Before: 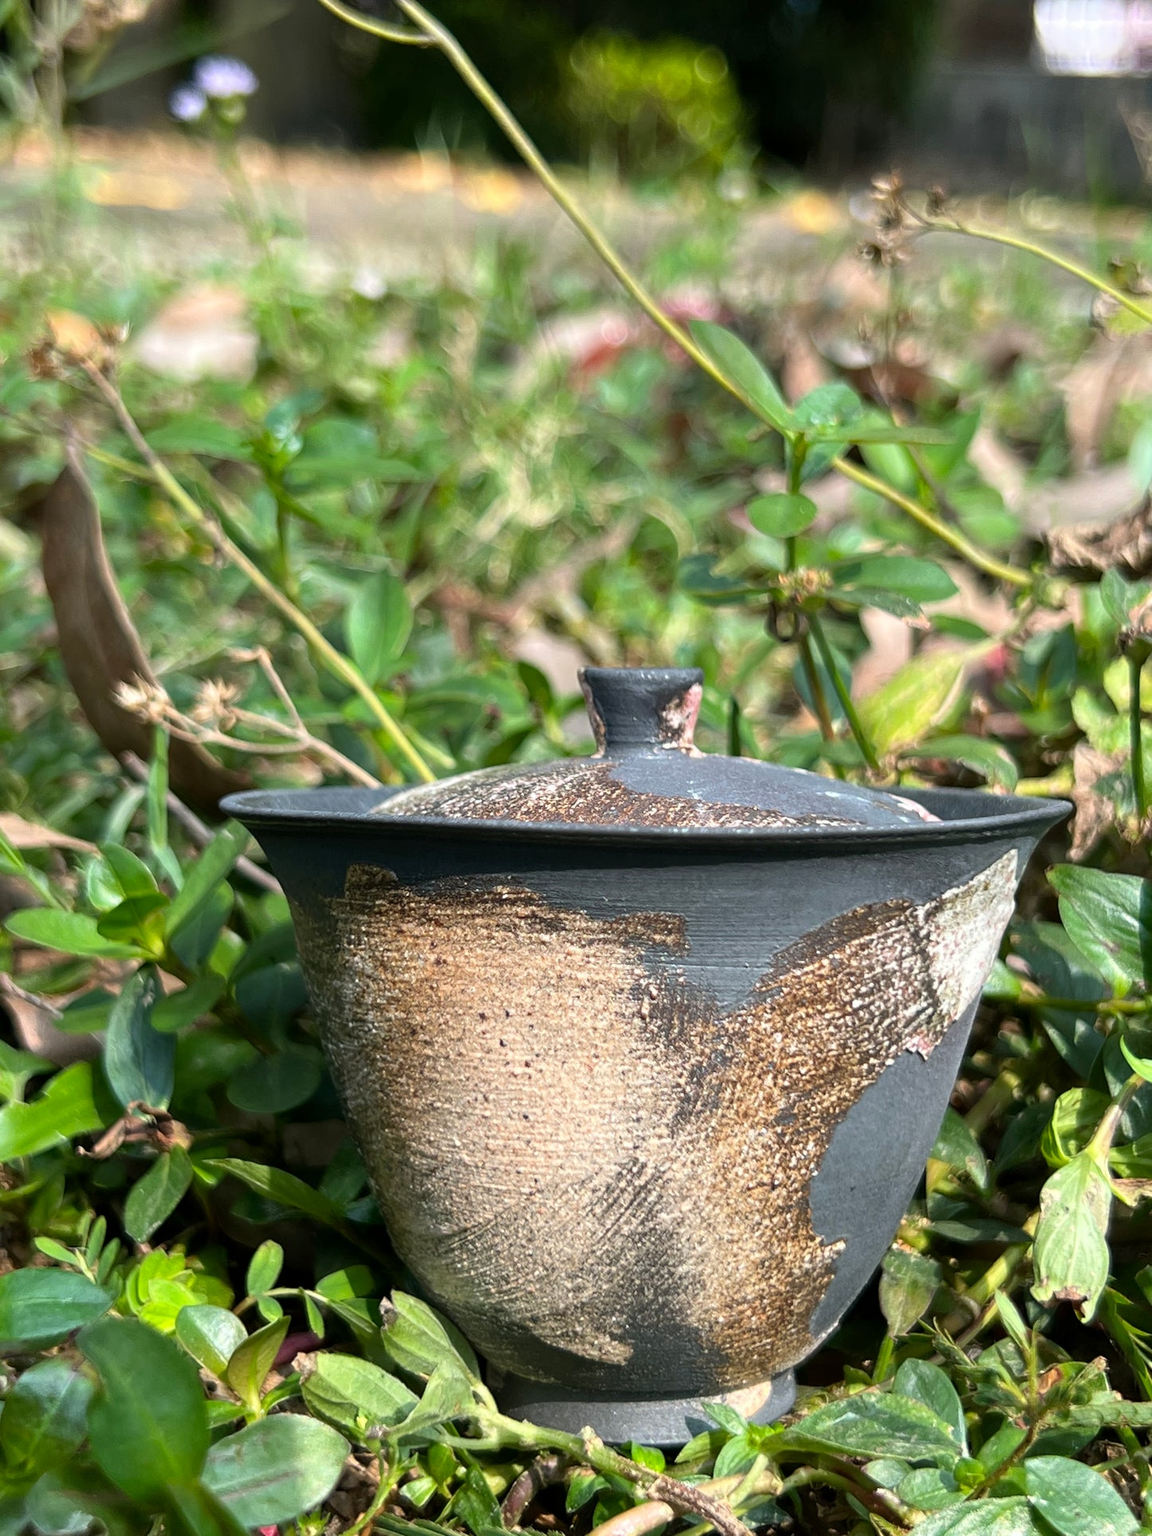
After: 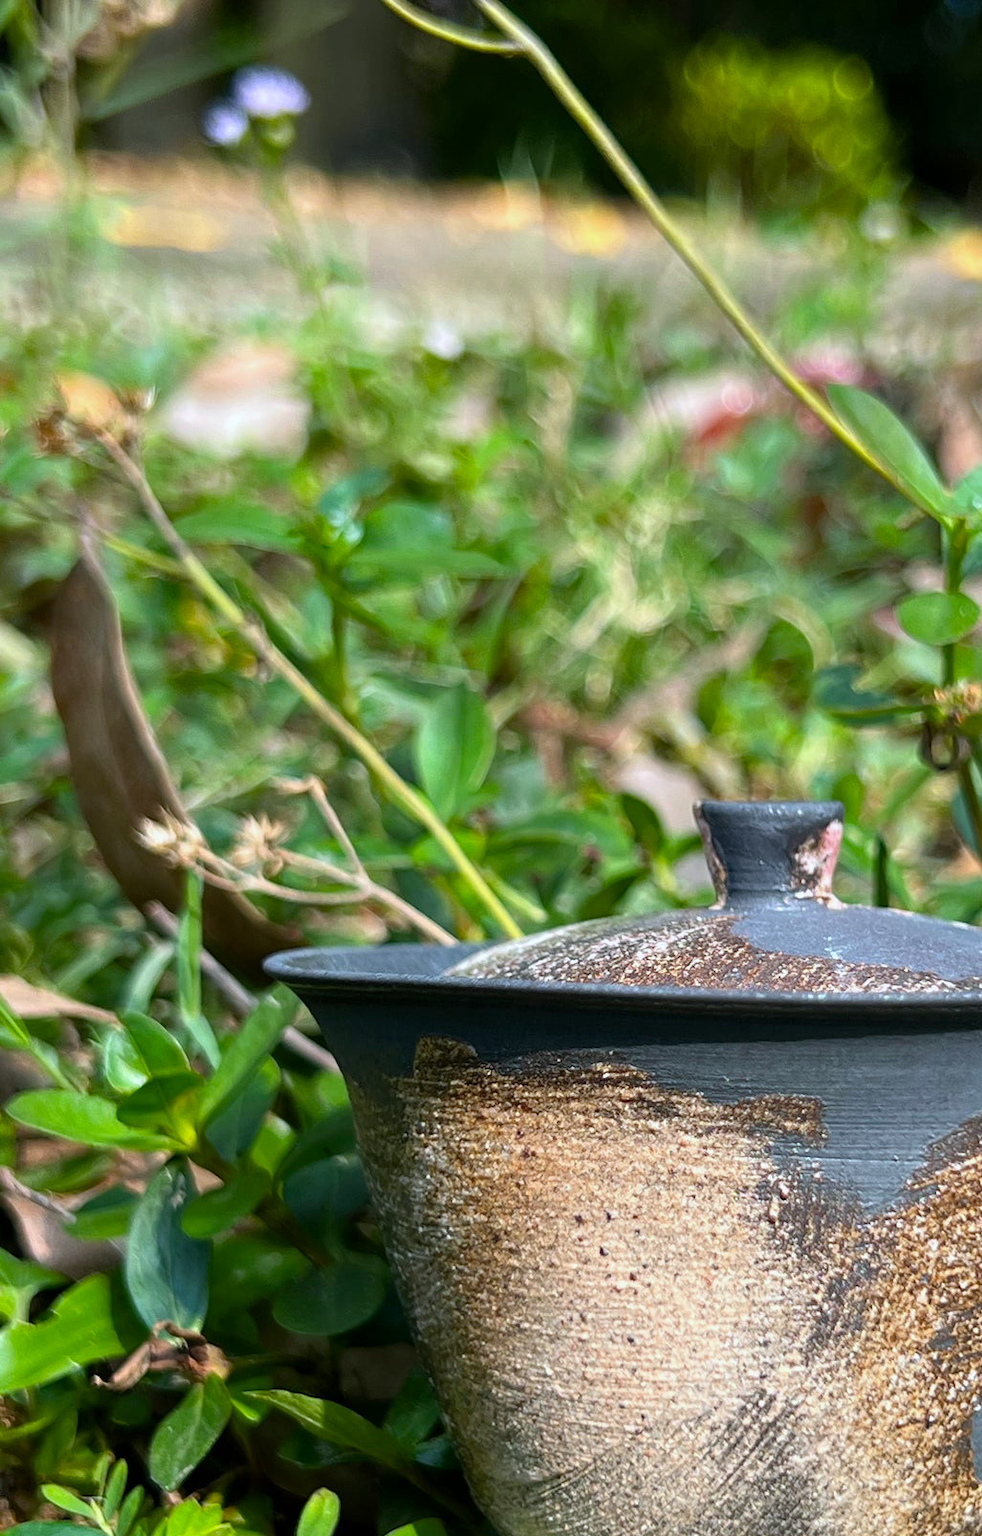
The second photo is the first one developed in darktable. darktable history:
crop: right 28.885%, bottom 16.626%
color balance rgb: linear chroma grading › shadows -8%, linear chroma grading › global chroma 10%, perceptual saturation grading › global saturation 2%, perceptual saturation grading › highlights -2%, perceptual saturation grading › mid-tones 4%, perceptual saturation grading › shadows 8%, perceptual brilliance grading › global brilliance 2%, perceptual brilliance grading › highlights -4%, global vibrance 16%, saturation formula JzAzBz (2021)
white balance: red 0.967, blue 1.049
